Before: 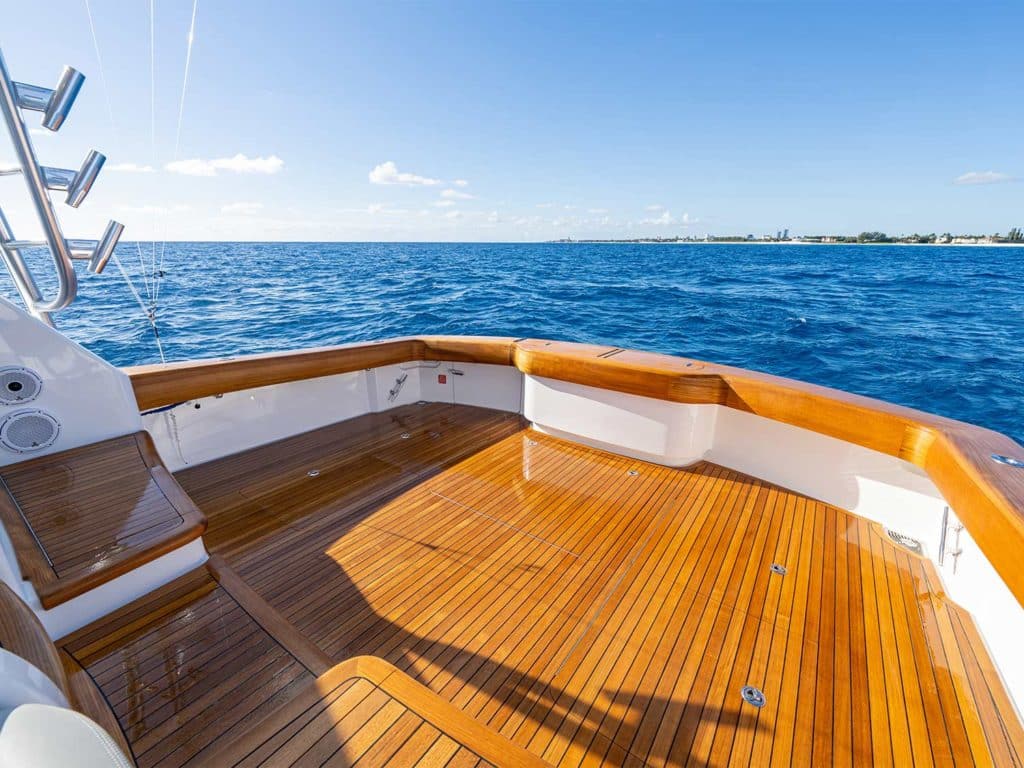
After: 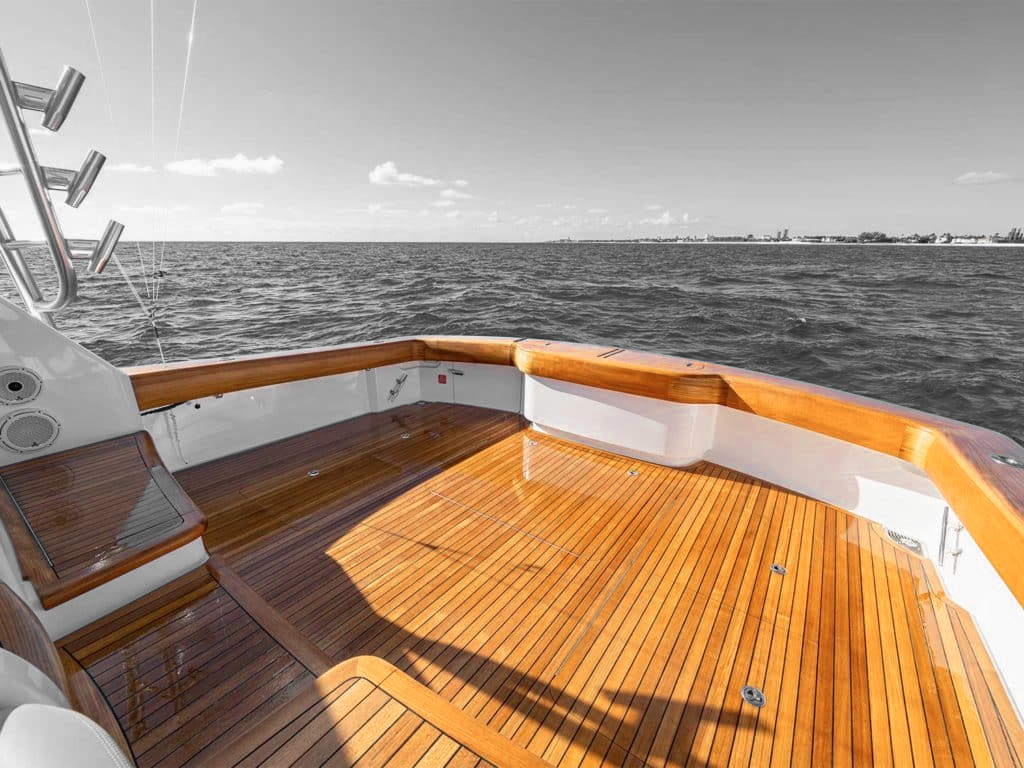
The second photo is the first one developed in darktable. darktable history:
contrast brightness saturation: contrast -0.02, brightness -0.01, saturation 0.03
color zones: curves: ch0 [(0, 0.447) (0.184, 0.543) (0.323, 0.476) (0.429, 0.445) (0.571, 0.443) (0.714, 0.451) (0.857, 0.452) (1, 0.447)]; ch1 [(0, 0.464) (0.176, 0.46) (0.287, 0.177) (0.429, 0.002) (0.571, 0) (0.714, 0) (0.857, 0) (1, 0.464)], mix 20%
